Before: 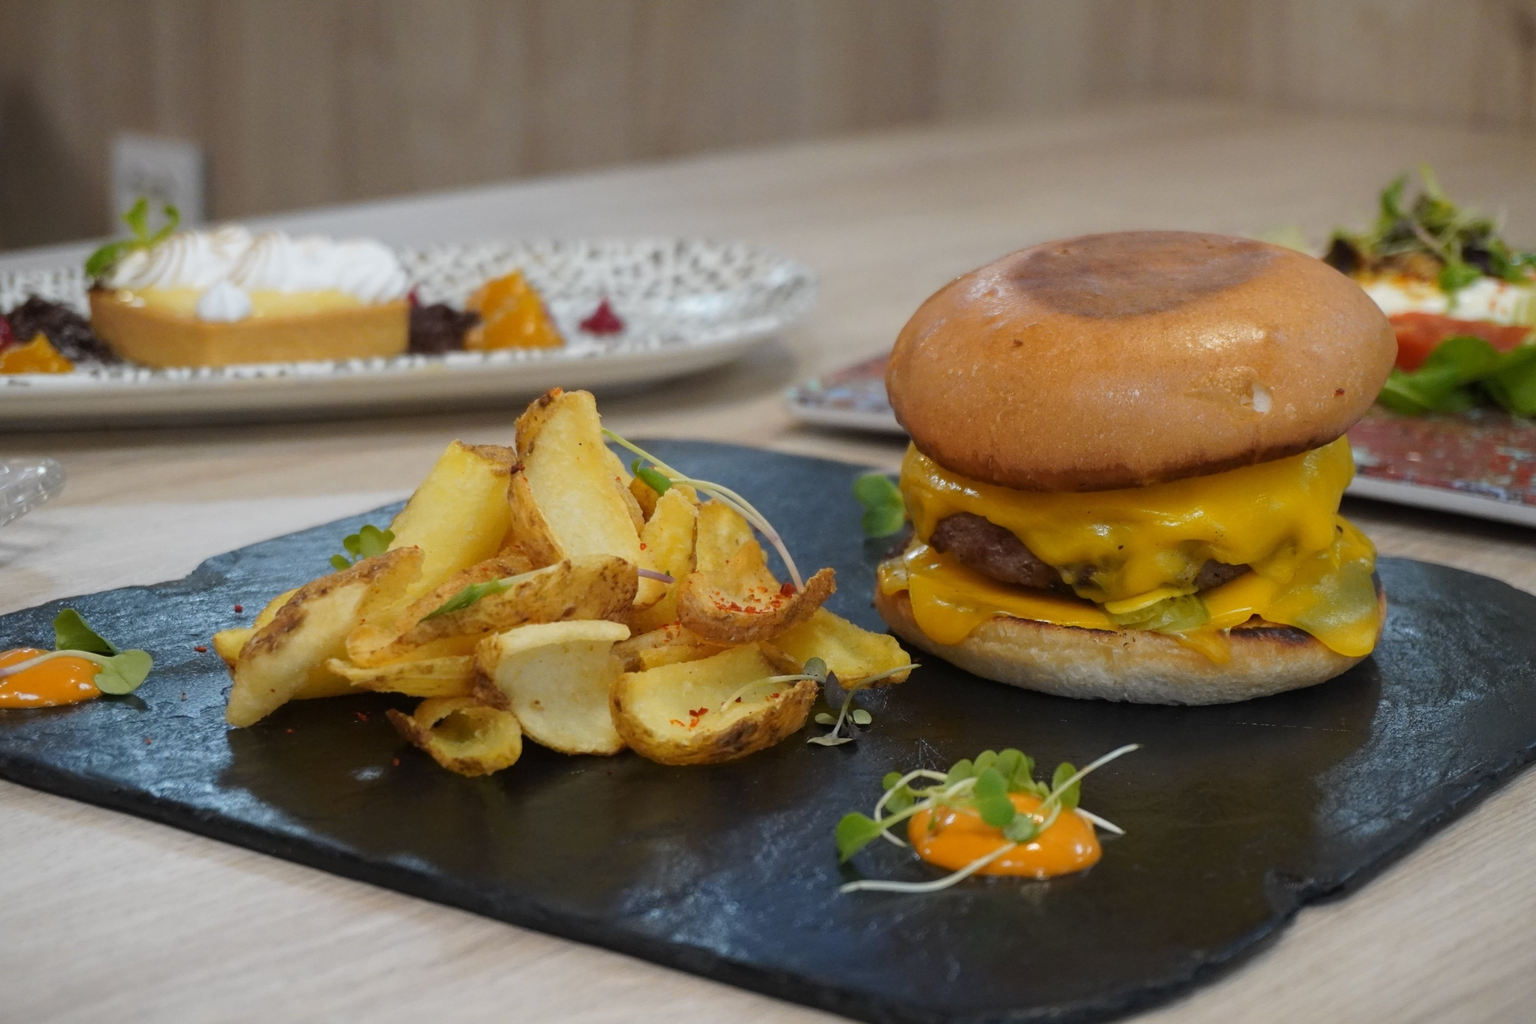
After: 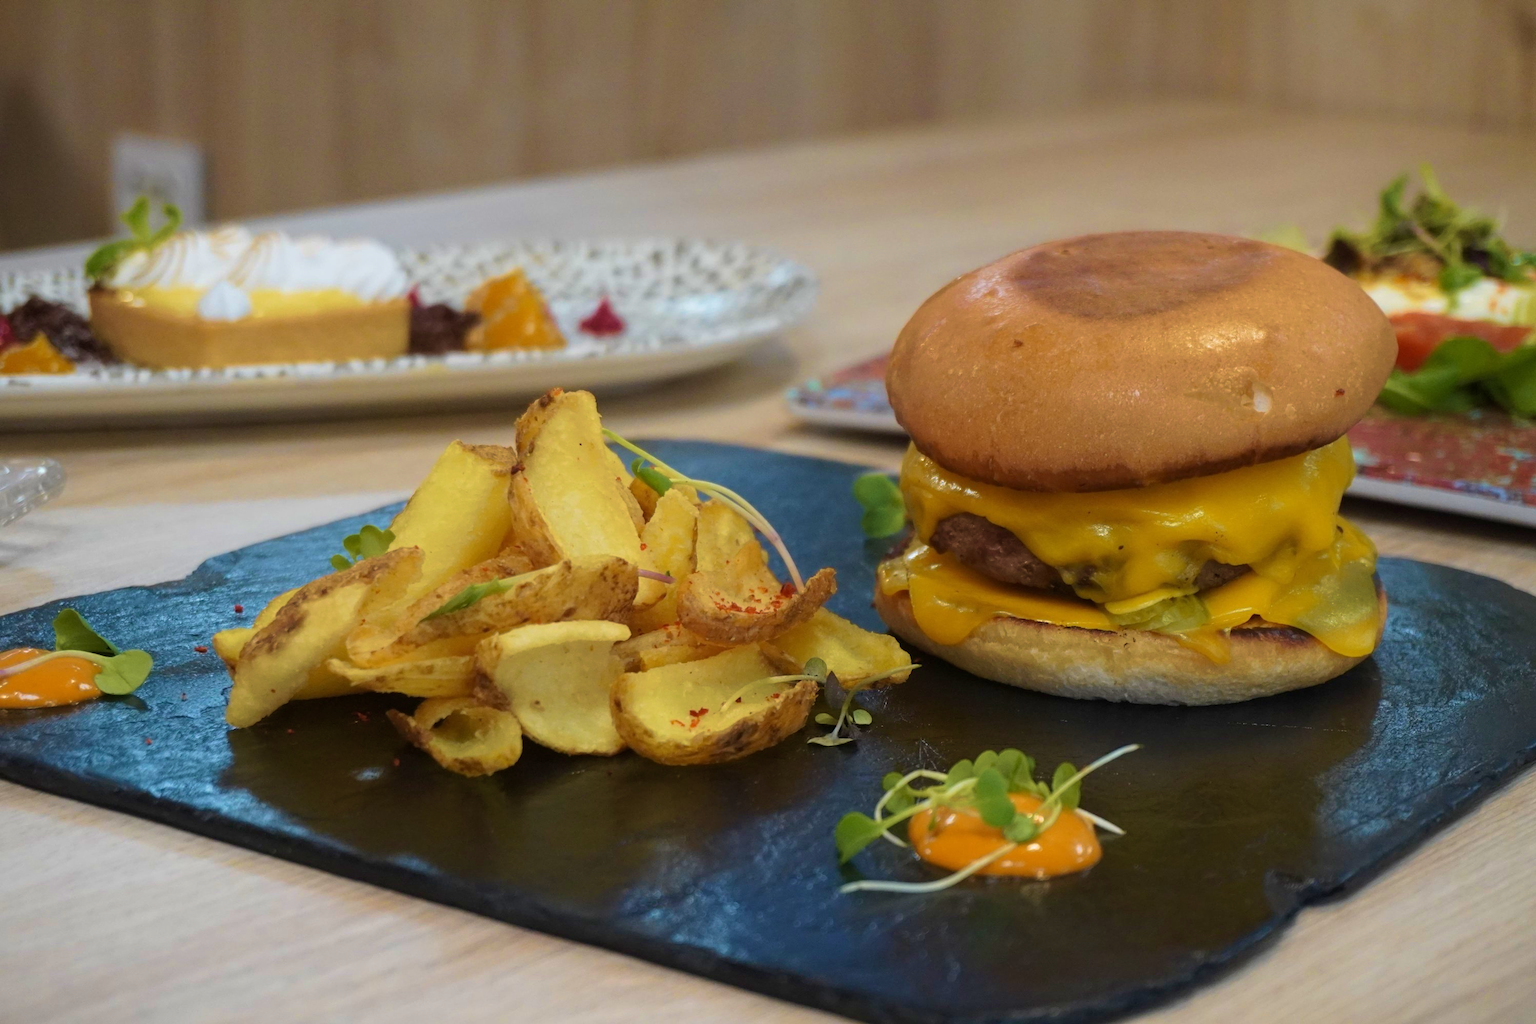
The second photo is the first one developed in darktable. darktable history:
velvia: strength 73.32%
